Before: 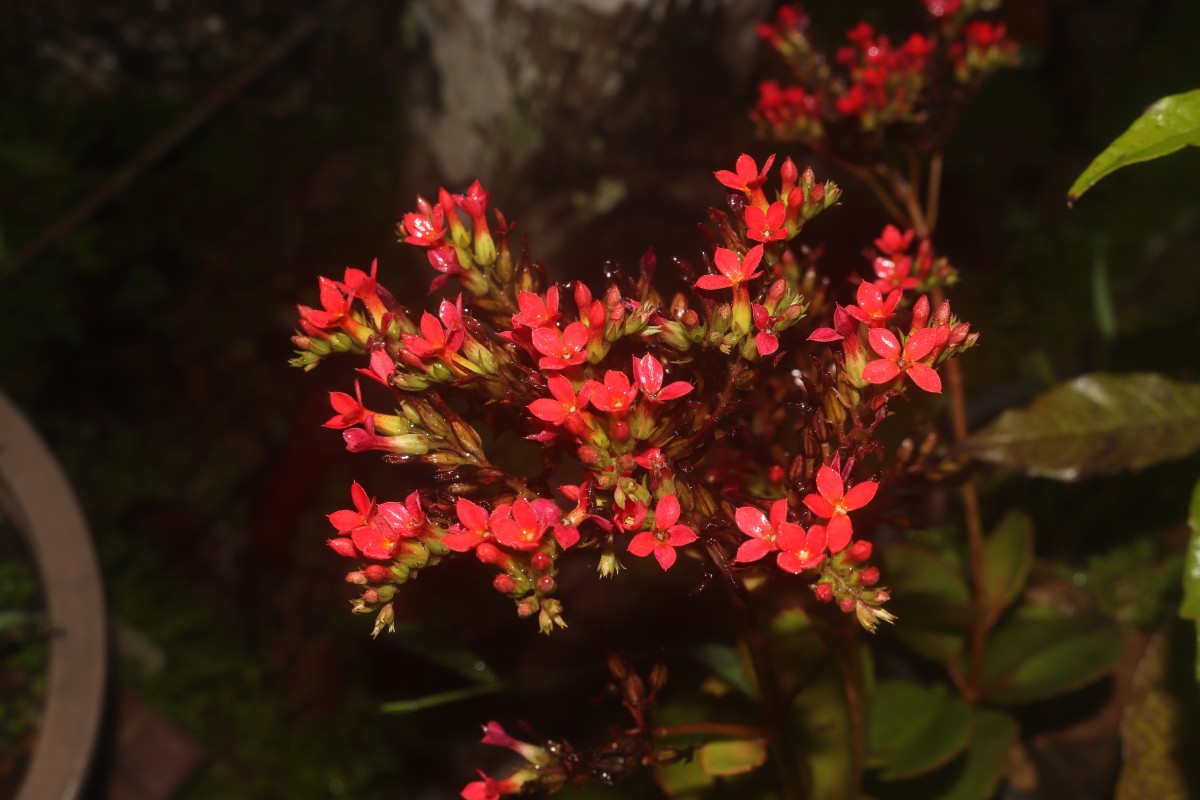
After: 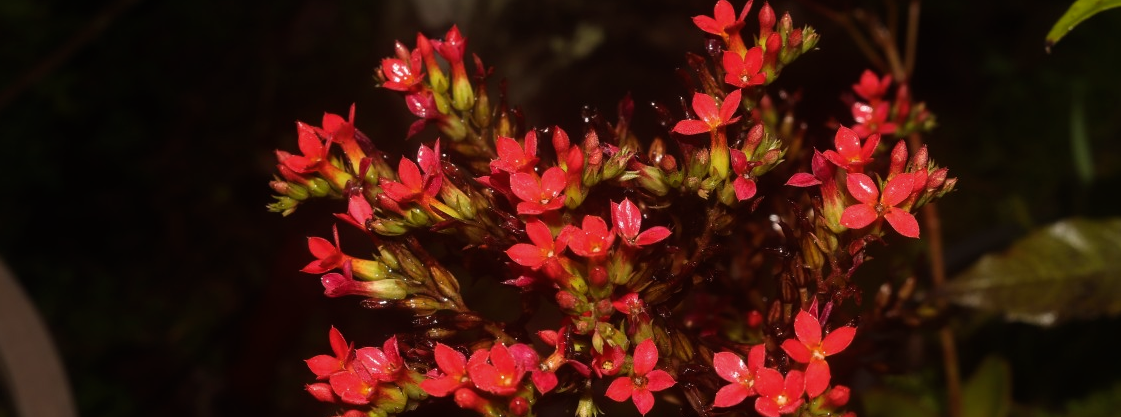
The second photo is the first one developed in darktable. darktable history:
crop: left 1.842%, top 19.481%, right 4.729%, bottom 28.312%
color balance rgb: power › luminance -14.85%, perceptual saturation grading › global saturation 0.355%, global vibrance 20%
